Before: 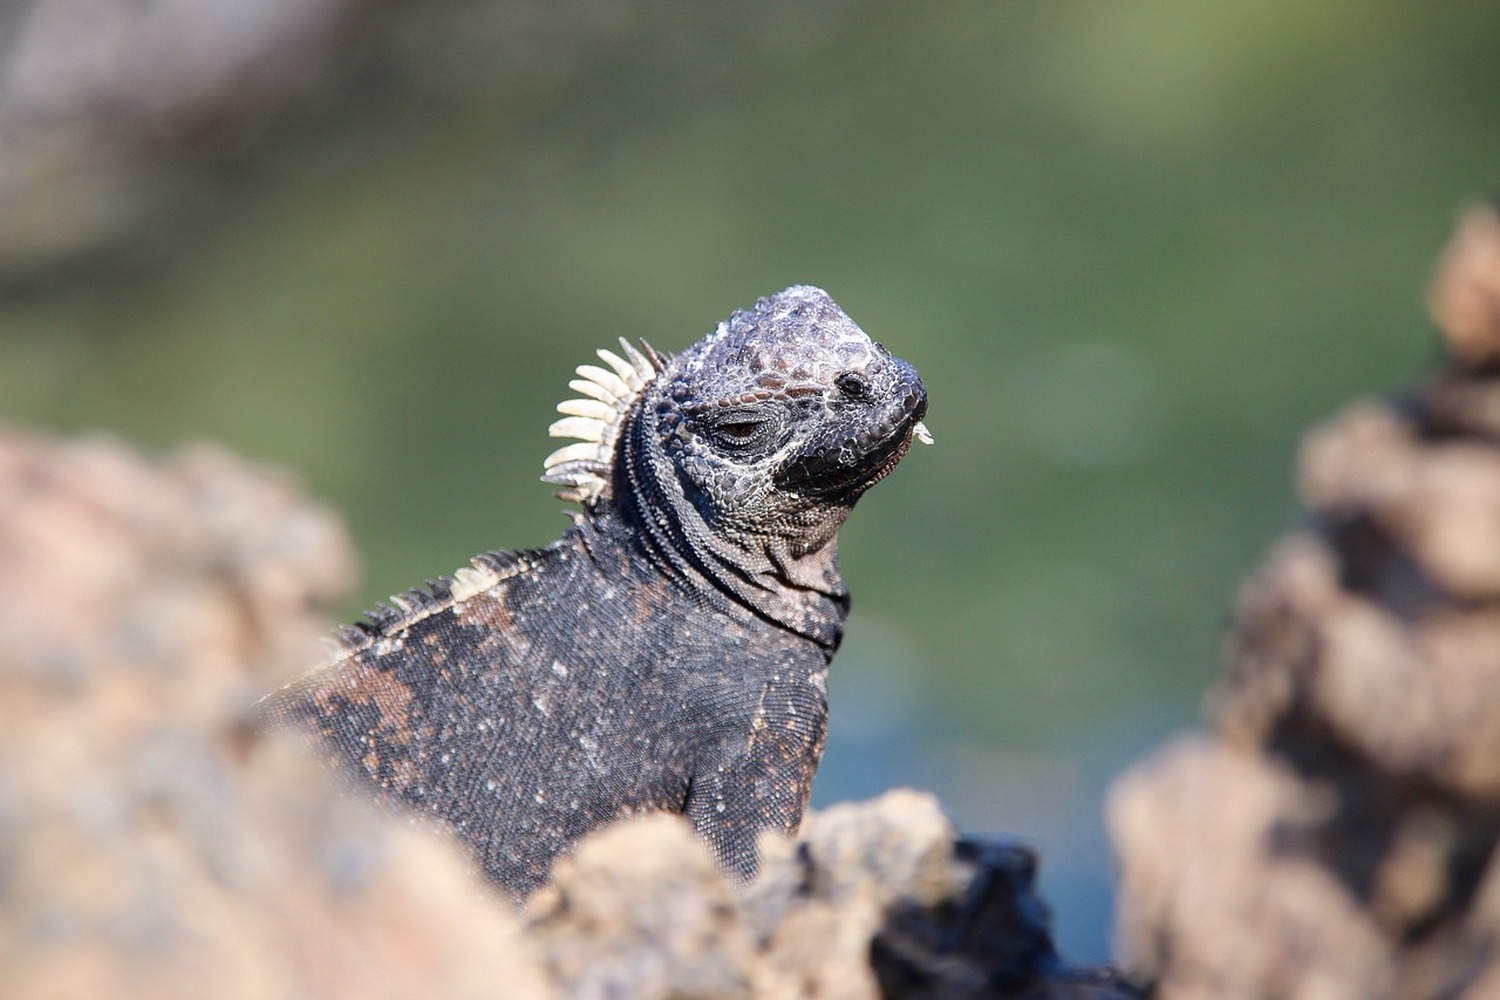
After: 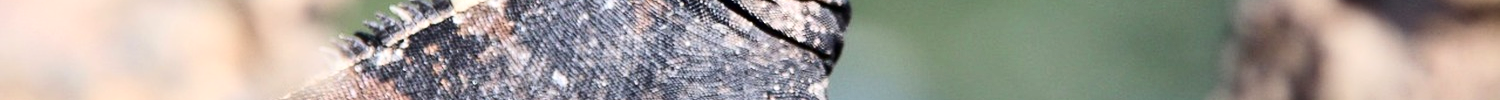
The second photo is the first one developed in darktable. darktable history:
crop and rotate: top 59.084%, bottom 30.916%
contrast brightness saturation: contrast 0.28
exposure: exposure 0.2 EV, compensate highlight preservation false
